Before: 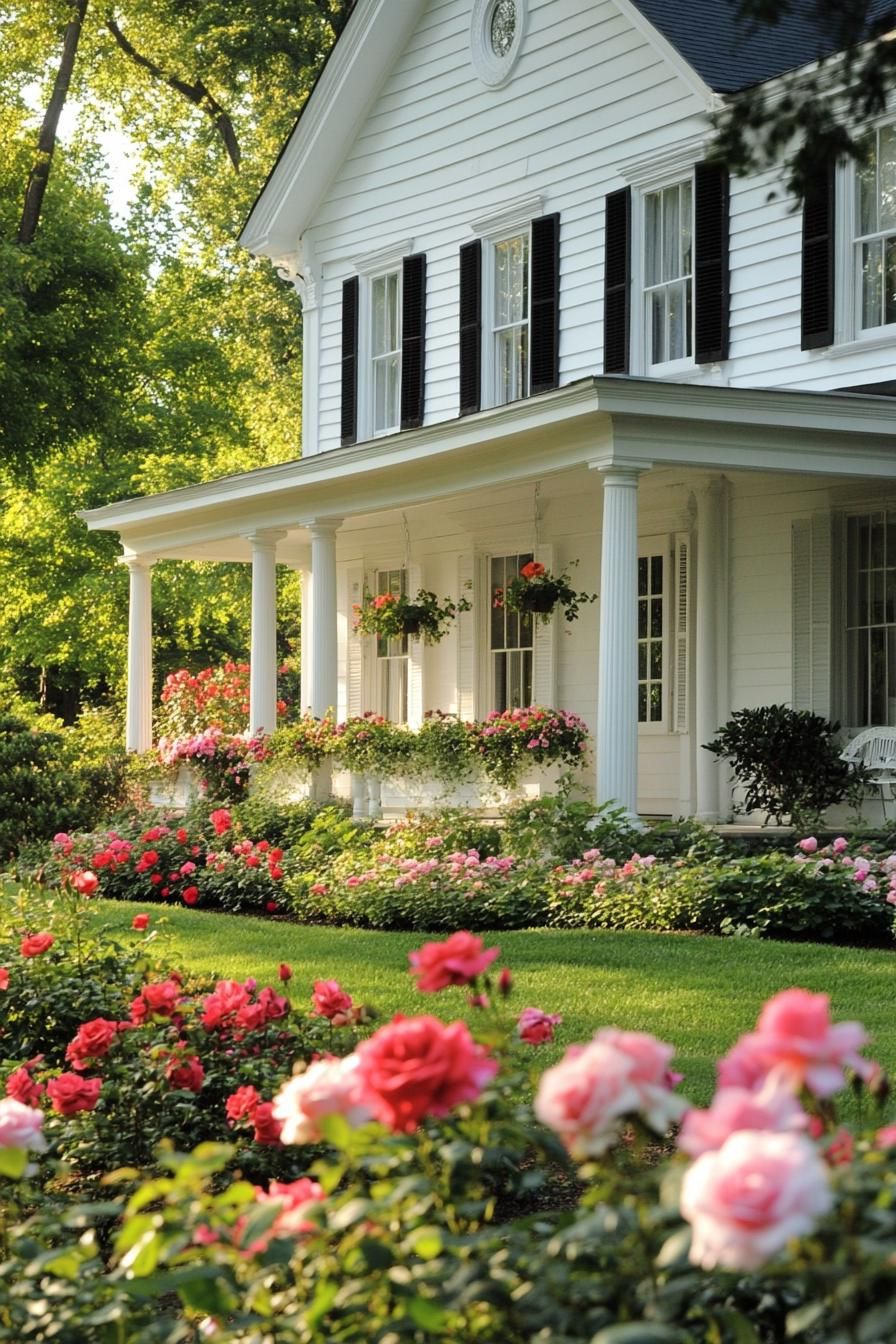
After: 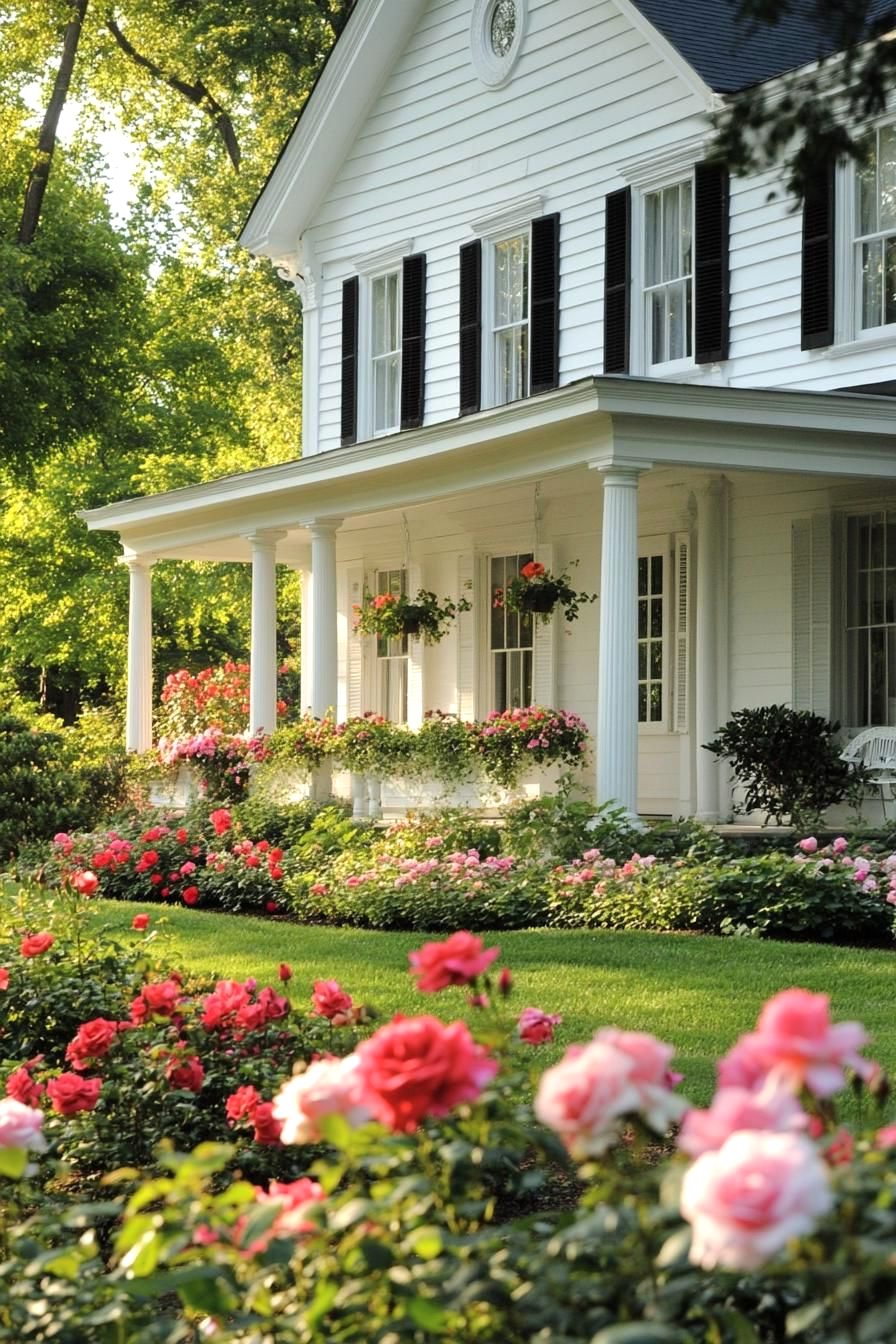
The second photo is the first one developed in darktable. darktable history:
exposure: exposure 0.161 EV, compensate exposure bias true, compensate highlight preservation false
